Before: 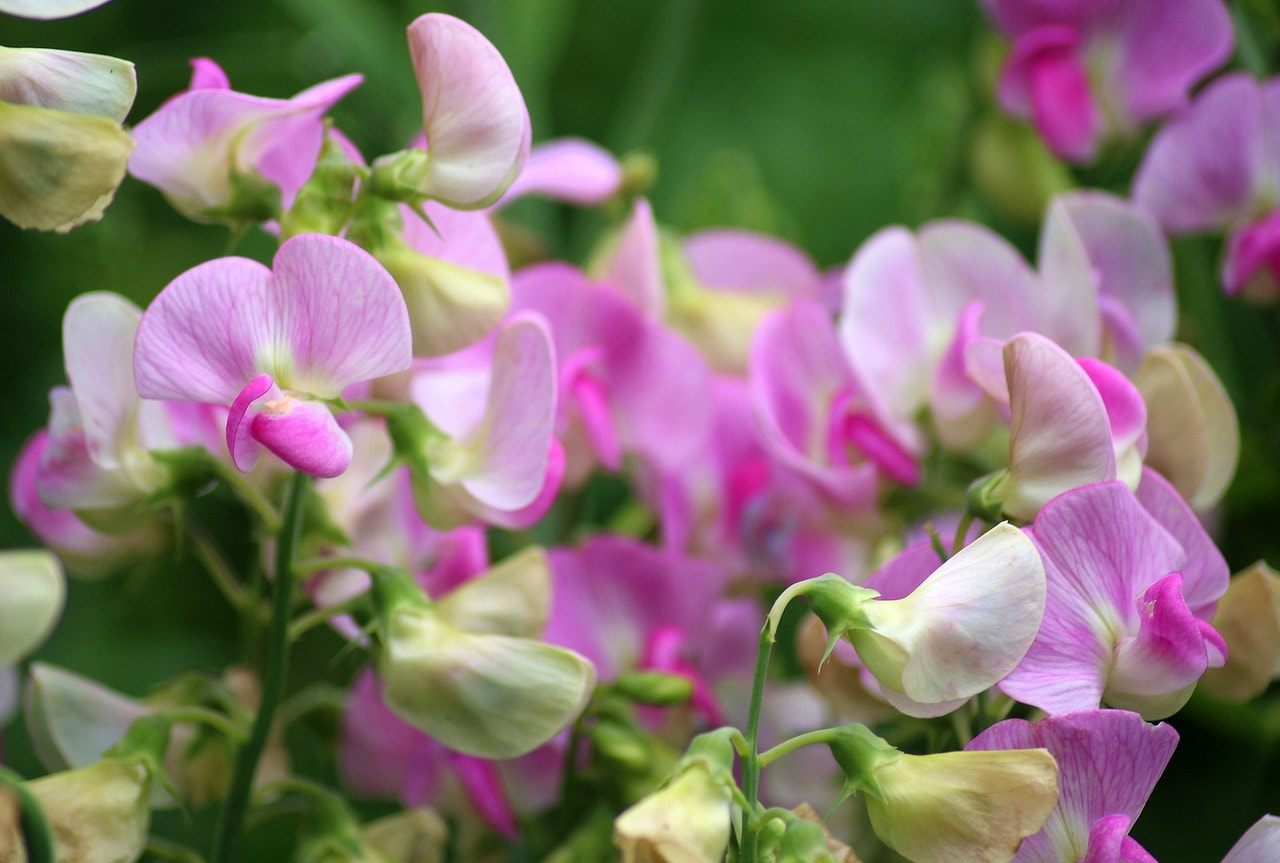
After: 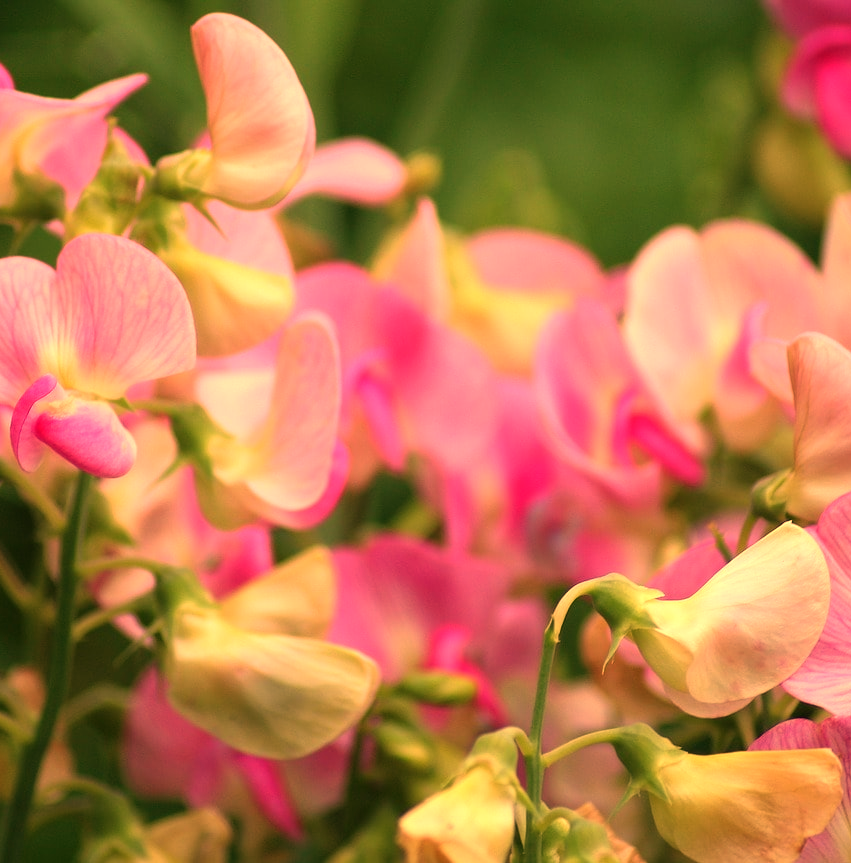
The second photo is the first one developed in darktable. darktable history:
white balance: red 1.467, blue 0.684
crop: left 16.899%, right 16.556%
